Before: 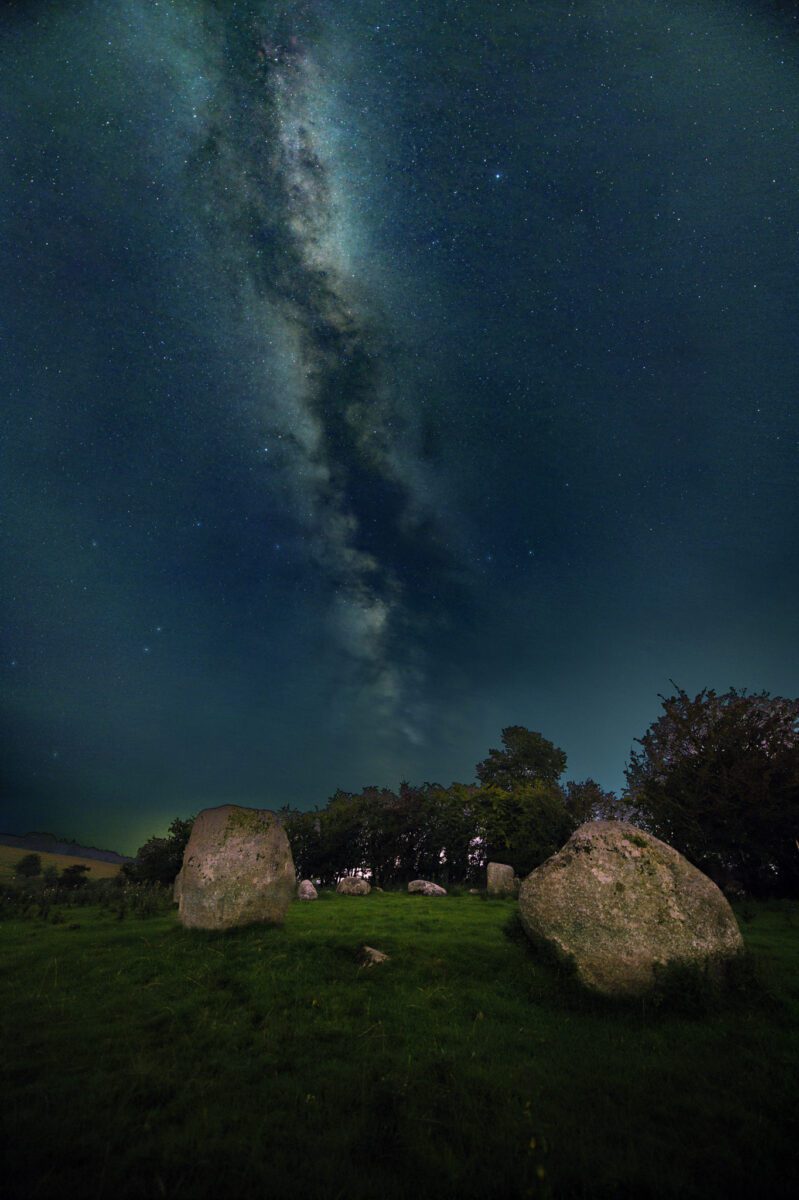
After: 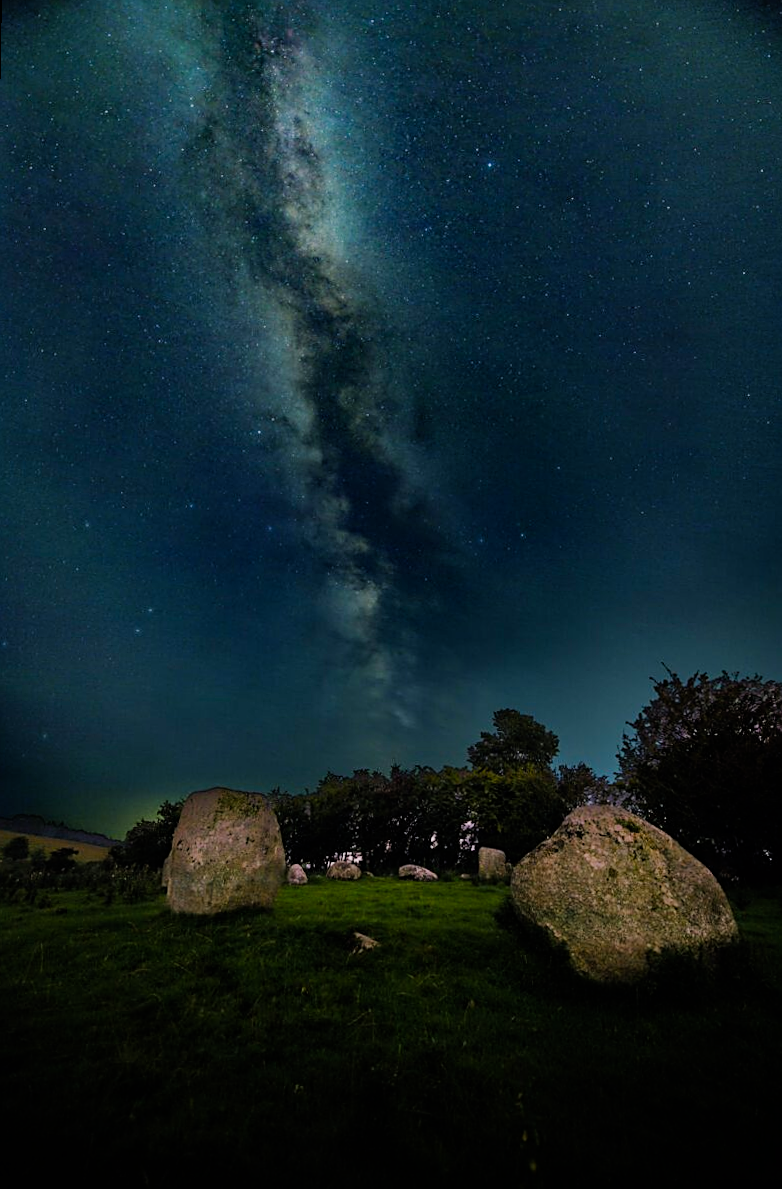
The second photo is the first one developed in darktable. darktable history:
color balance rgb: perceptual saturation grading › global saturation 20%, global vibrance 20%
filmic rgb: black relative exposure -7.65 EV, white relative exposure 4.56 EV, hardness 3.61
rotate and perspective: rotation 0.226°, lens shift (vertical) -0.042, crop left 0.023, crop right 0.982, crop top 0.006, crop bottom 0.994
sharpen: on, module defaults
